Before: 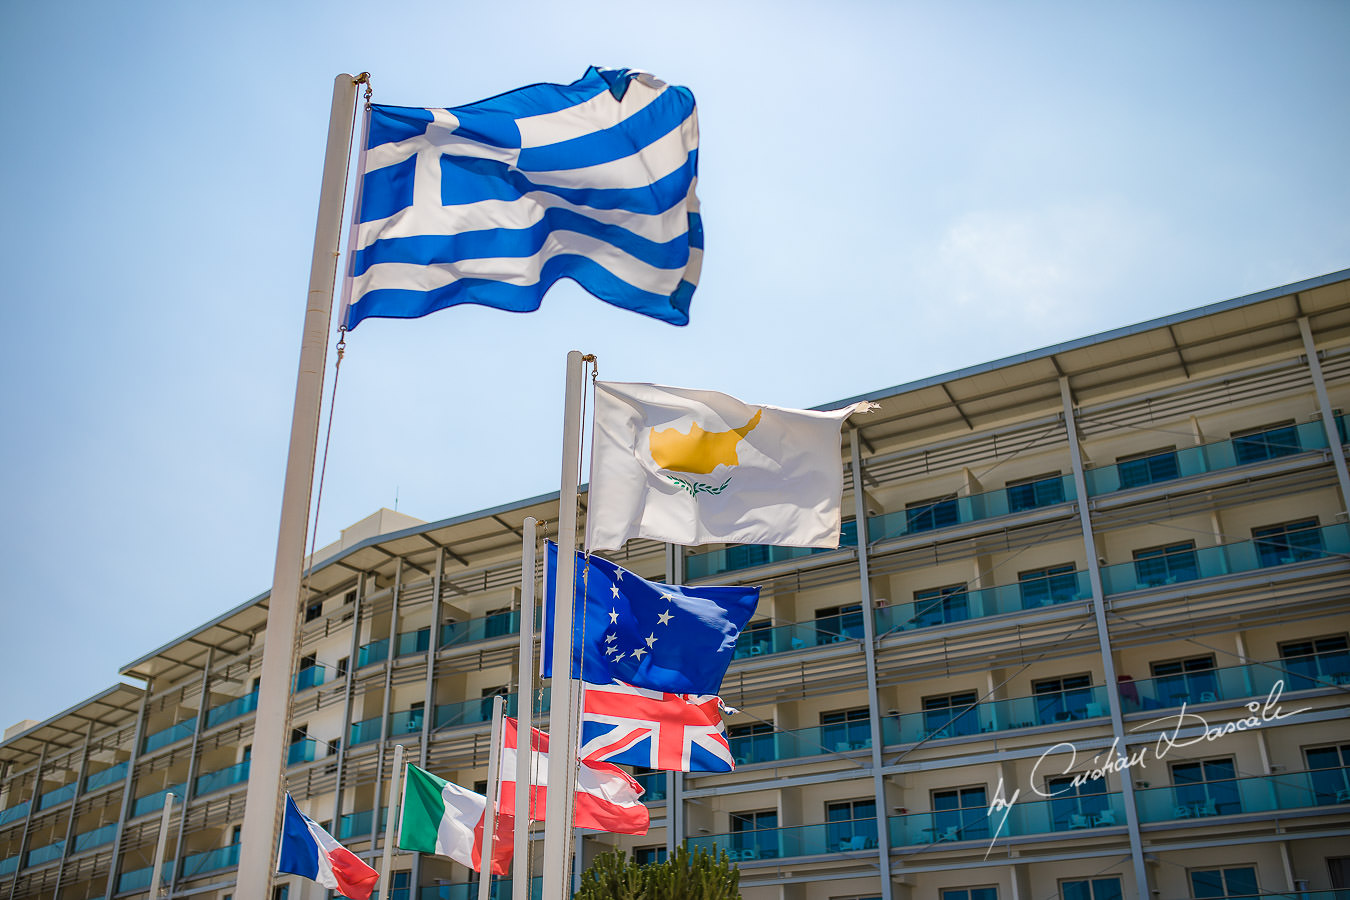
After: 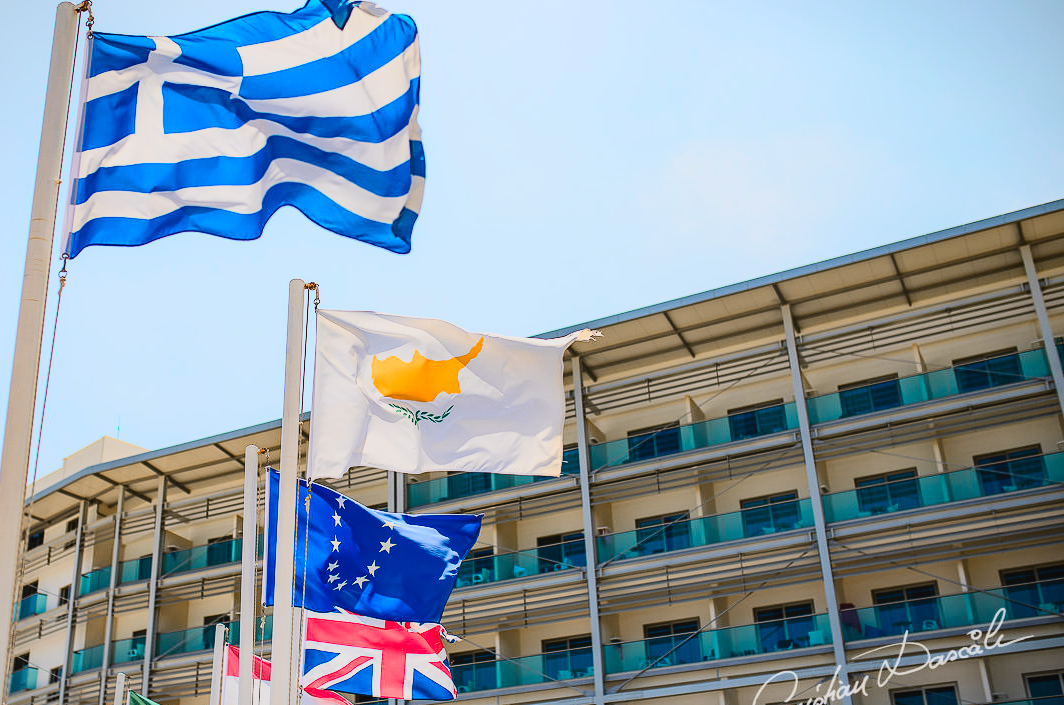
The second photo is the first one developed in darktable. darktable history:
local contrast: mode bilateral grid, contrast 99, coarseness 99, detail 90%, midtone range 0.2
vignetting: fall-off start 100.24%, brightness -0.184, saturation -0.301, width/height ratio 1.324, unbound false
crop and rotate: left 20.66%, top 8.091%, right 0.453%, bottom 13.502%
color zones: curves: ch1 [(0.263, 0.53) (0.376, 0.287) (0.487, 0.512) (0.748, 0.547) (1, 0.513)]; ch2 [(0.262, 0.45) (0.751, 0.477)]
tone curve: curves: ch0 [(0, 0.021) (0.104, 0.093) (0.236, 0.234) (0.456, 0.566) (0.647, 0.78) (0.864, 0.9) (1, 0.932)]; ch1 [(0, 0) (0.353, 0.344) (0.43, 0.401) (0.479, 0.476) (0.502, 0.504) (0.544, 0.534) (0.566, 0.566) (0.612, 0.621) (0.657, 0.679) (1, 1)]; ch2 [(0, 0) (0.34, 0.314) (0.434, 0.43) (0.5, 0.498) (0.528, 0.536) (0.56, 0.576) (0.595, 0.638) (0.644, 0.729) (1, 1)], color space Lab, independent channels, preserve colors none
